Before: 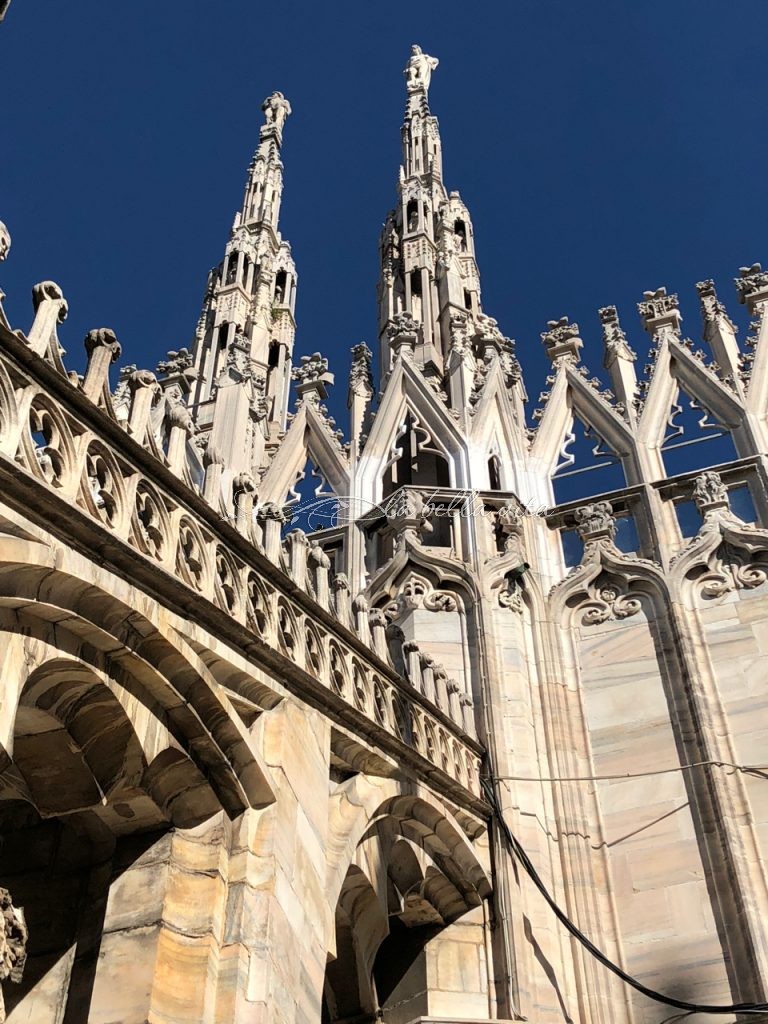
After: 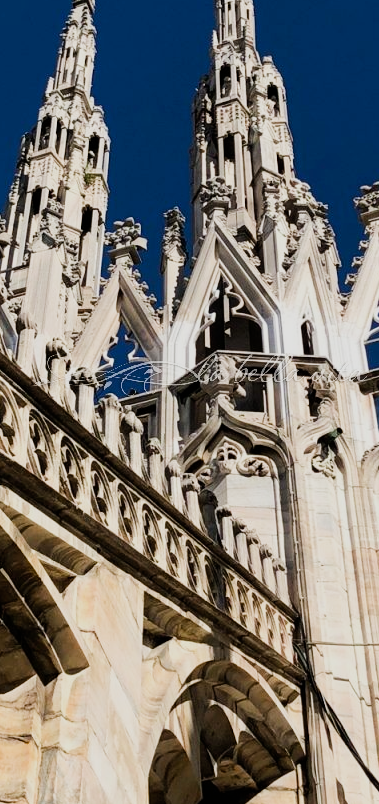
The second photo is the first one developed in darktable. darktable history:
sigmoid: on, module defaults
crop and rotate: angle 0.02°, left 24.353%, top 13.219%, right 26.156%, bottom 8.224%
